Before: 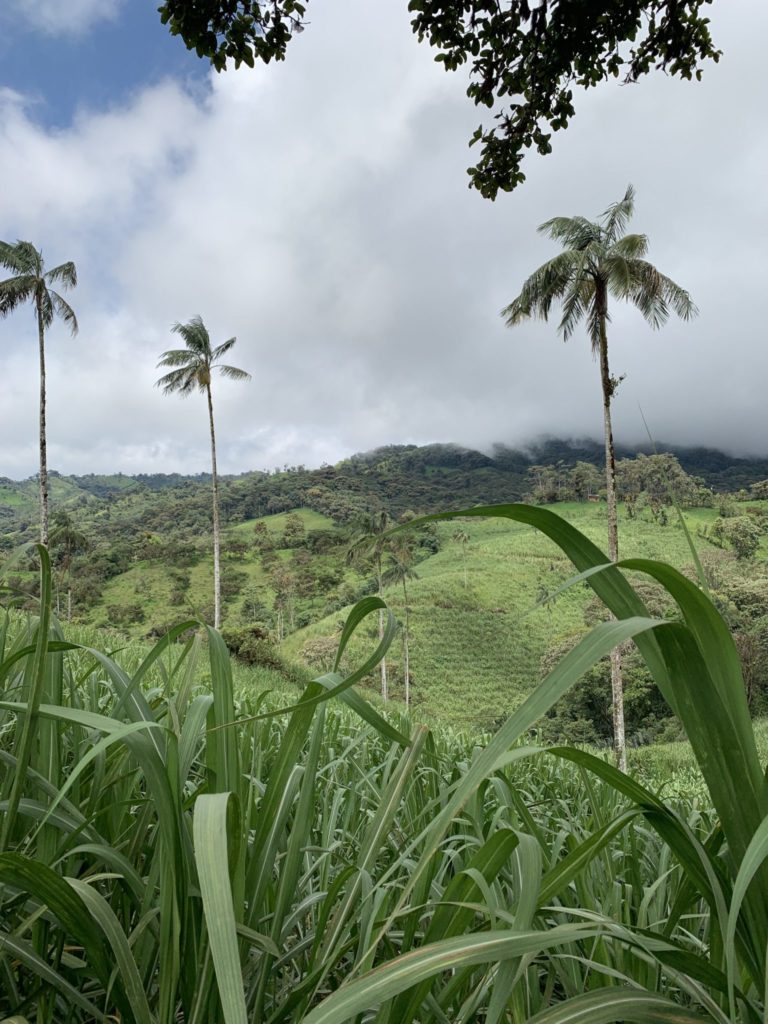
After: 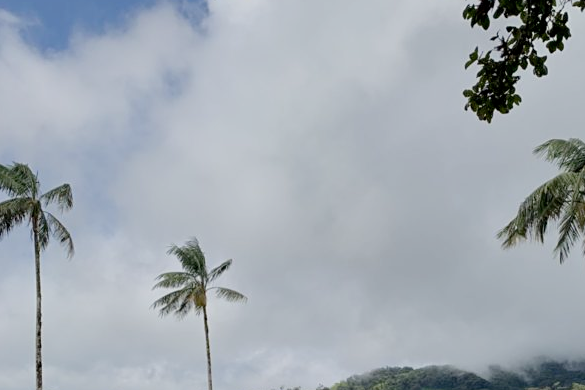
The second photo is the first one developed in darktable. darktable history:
sharpen: amount 0.2
exposure: black level correction 0.001, exposure -0.125 EV, compensate exposure bias true, compensate highlight preservation false
crop: left 0.579%, top 7.627%, right 23.167%, bottom 54.275%
filmic rgb: black relative exposure -16 EV, threshold -0.33 EV, transition 3.19 EV, structure ↔ texture 100%, target black luminance 0%, hardness 7.57, latitude 72.96%, contrast 0.908, highlights saturation mix 10%, shadows ↔ highlights balance -0.38%, add noise in highlights 0, preserve chrominance no, color science v4 (2020), iterations of high-quality reconstruction 10, enable highlight reconstruction true
